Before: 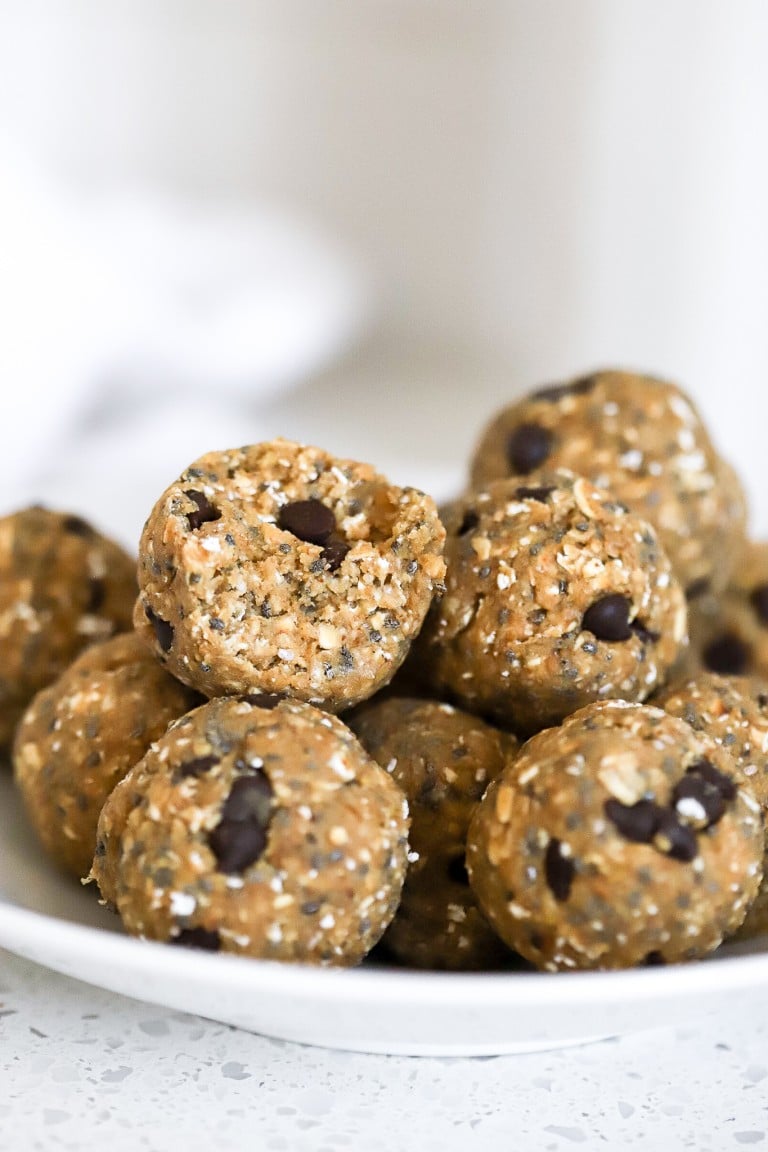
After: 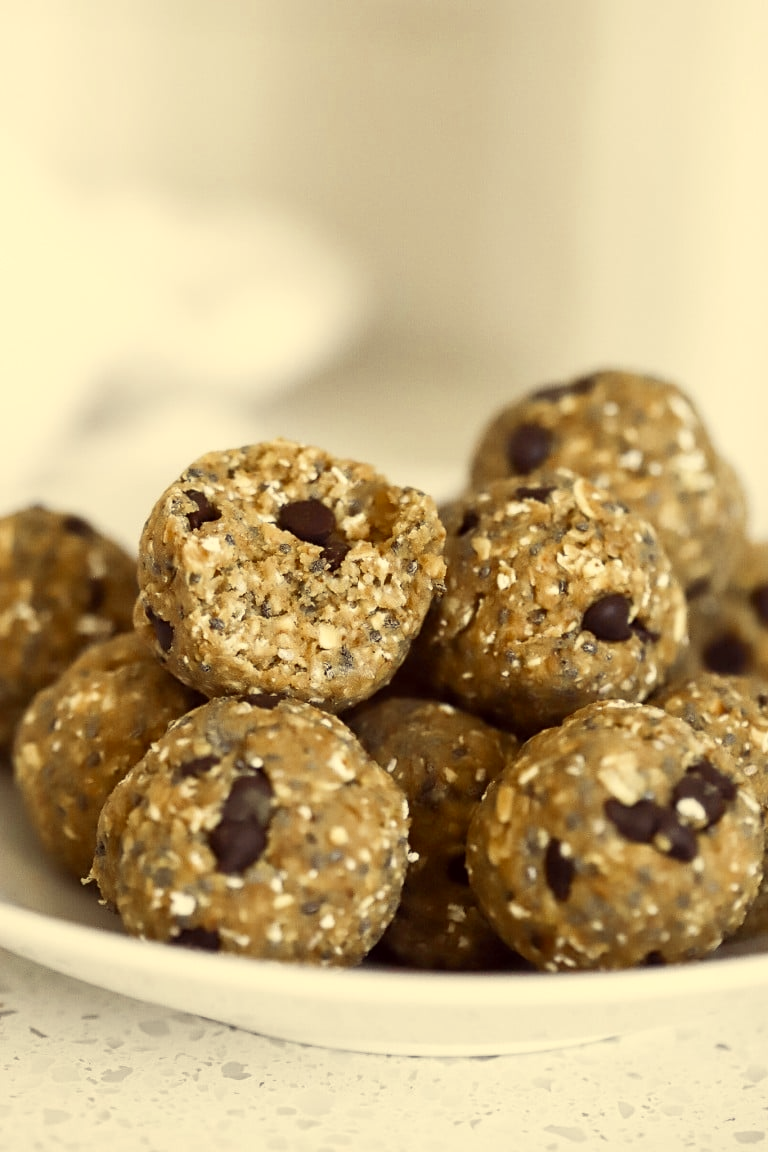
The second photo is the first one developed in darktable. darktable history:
exposure: exposure -0.063 EV, compensate highlight preservation false
color zones: curves: ch0 [(0, 0.5) (0.125, 0.4) (0.25, 0.5) (0.375, 0.4) (0.5, 0.4) (0.625, 0.35) (0.75, 0.35) (0.875, 0.5)]; ch1 [(0, 0.35) (0.125, 0.45) (0.25, 0.35) (0.375, 0.35) (0.5, 0.35) (0.625, 0.35) (0.75, 0.45) (0.875, 0.35)]; ch2 [(0, 0.6) (0.125, 0.5) (0.25, 0.5) (0.375, 0.6) (0.5, 0.6) (0.625, 0.5) (0.75, 0.5) (0.875, 0.5)], mix 22.37%
color correction: highlights a* -0.624, highlights b* 39.96, shadows a* 9.55, shadows b* -0.457
